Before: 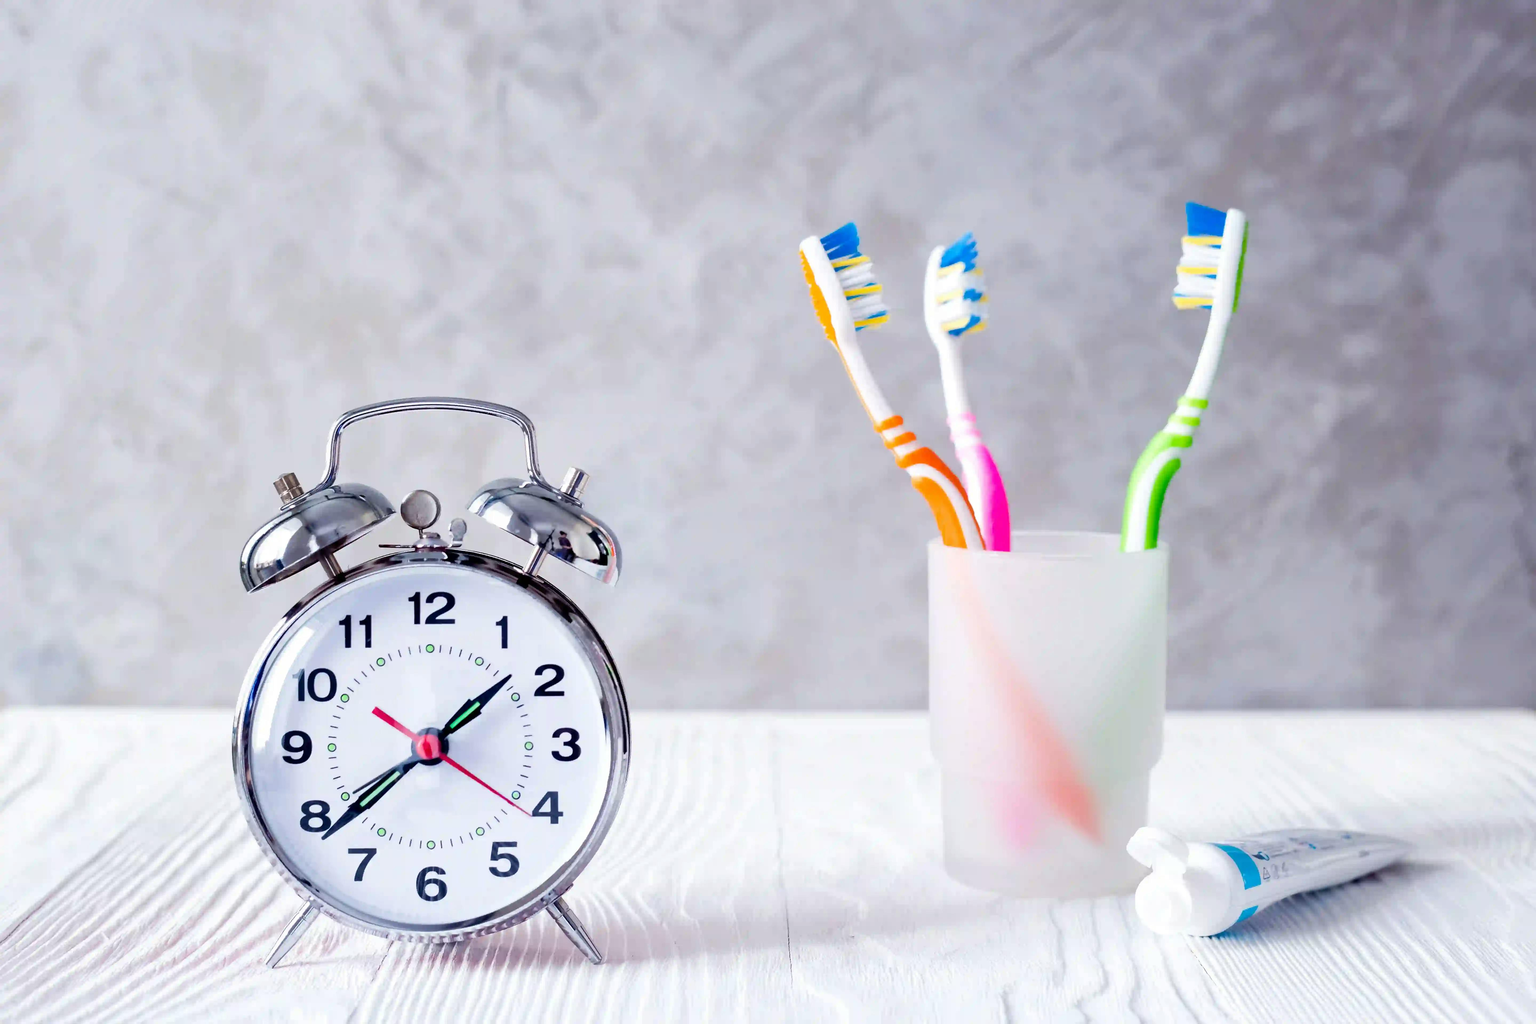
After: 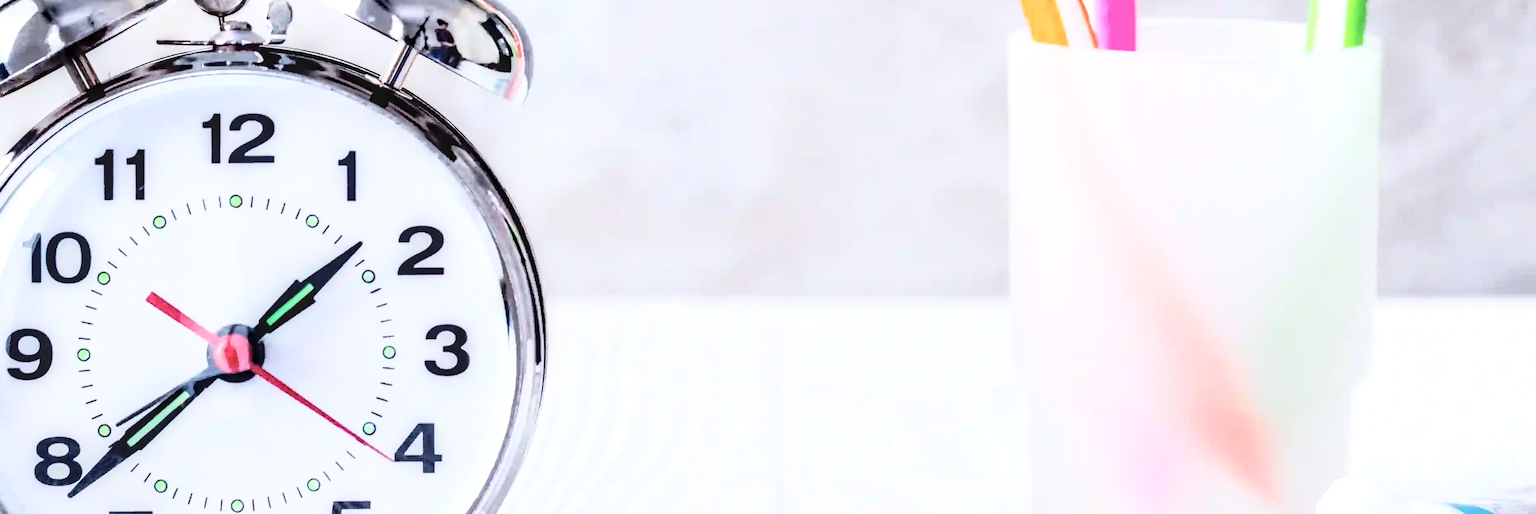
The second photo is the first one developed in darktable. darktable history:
crop: left 18.108%, top 50.694%, right 17.403%, bottom 16.893%
local contrast: highlights 22%, shadows 70%, detail 170%
exposure: black level correction -0.015, exposure -0.132 EV, compensate highlight preservation false
tone curve: curves: ch0 [(0, 0) (0.003, 0.003) (0.011, 0.013) (0.025, 0.028) (0.044, 0.05) (0.069, 0.079) (0.1, 0.113) (0.136, 0.154) (0.177, 0.201) (0.224, 0.268) (0.277, 0.38) (0.335, 0.486) (0.399, 0.588) (0.468, 0.688) (0.543, 0.787) (0.623, 0.854) (0.709, 0.916) (0.801, 0.957) (0.898, 0.978) (1, 1)], color space Lab, independent channels, preserve colors none
